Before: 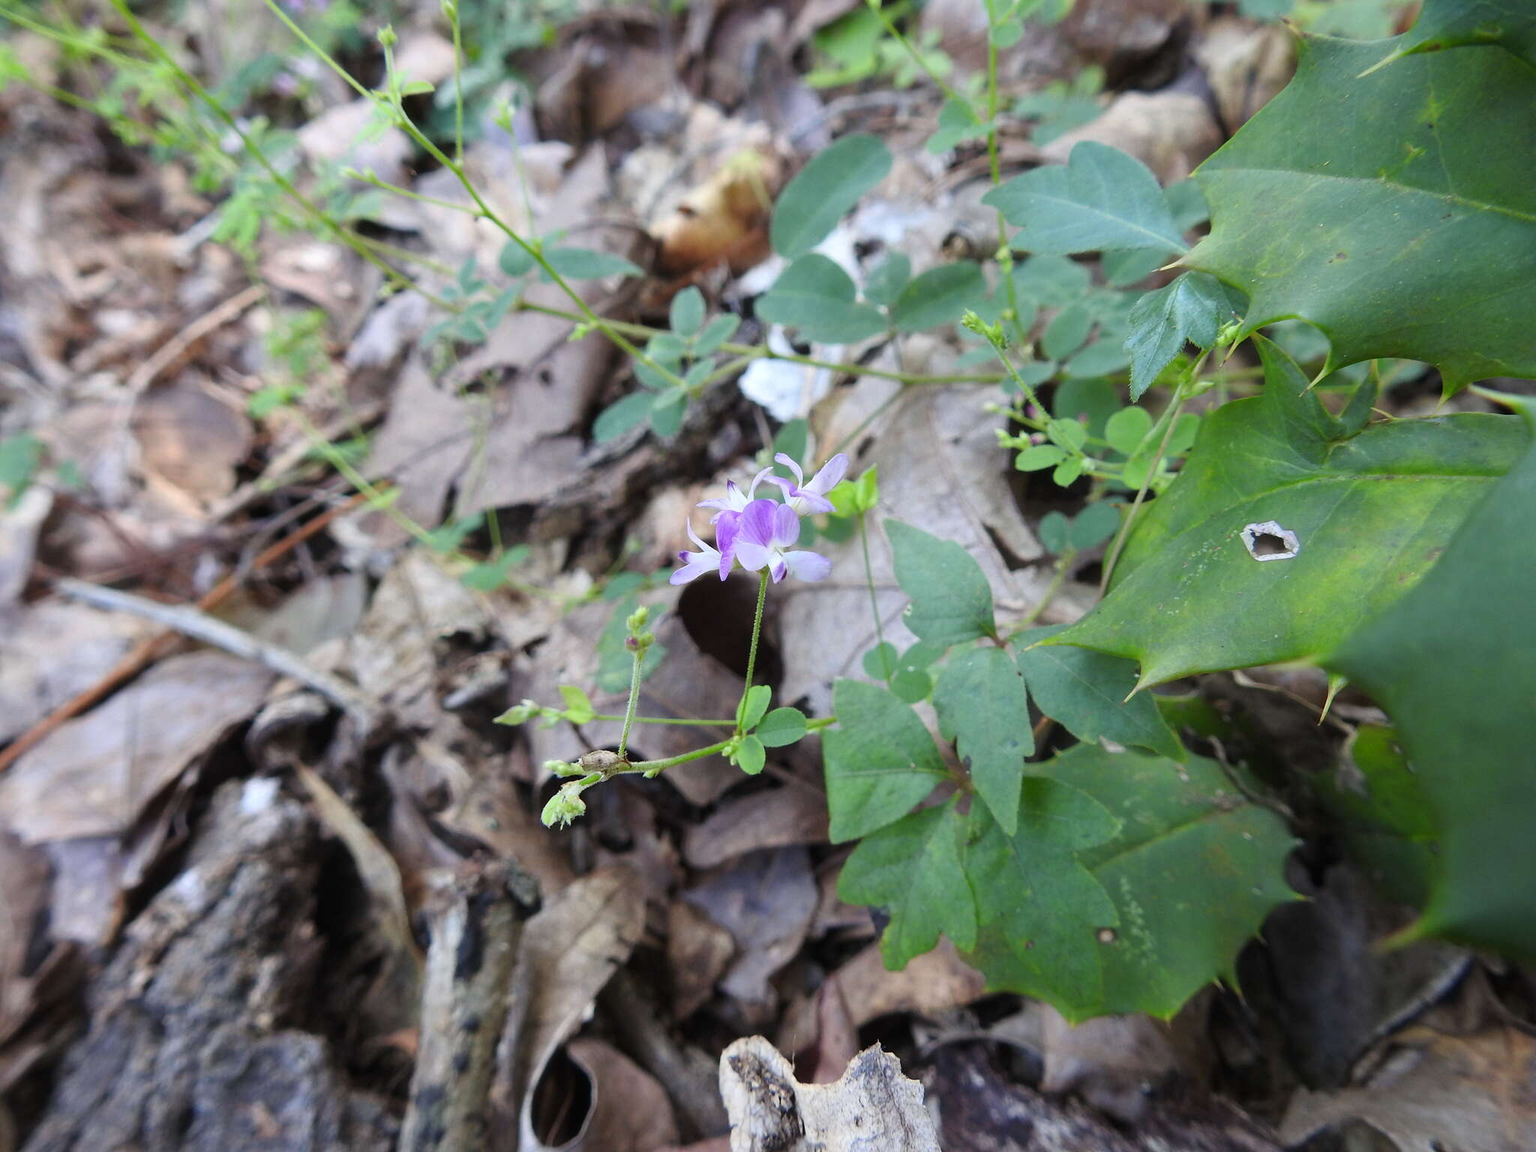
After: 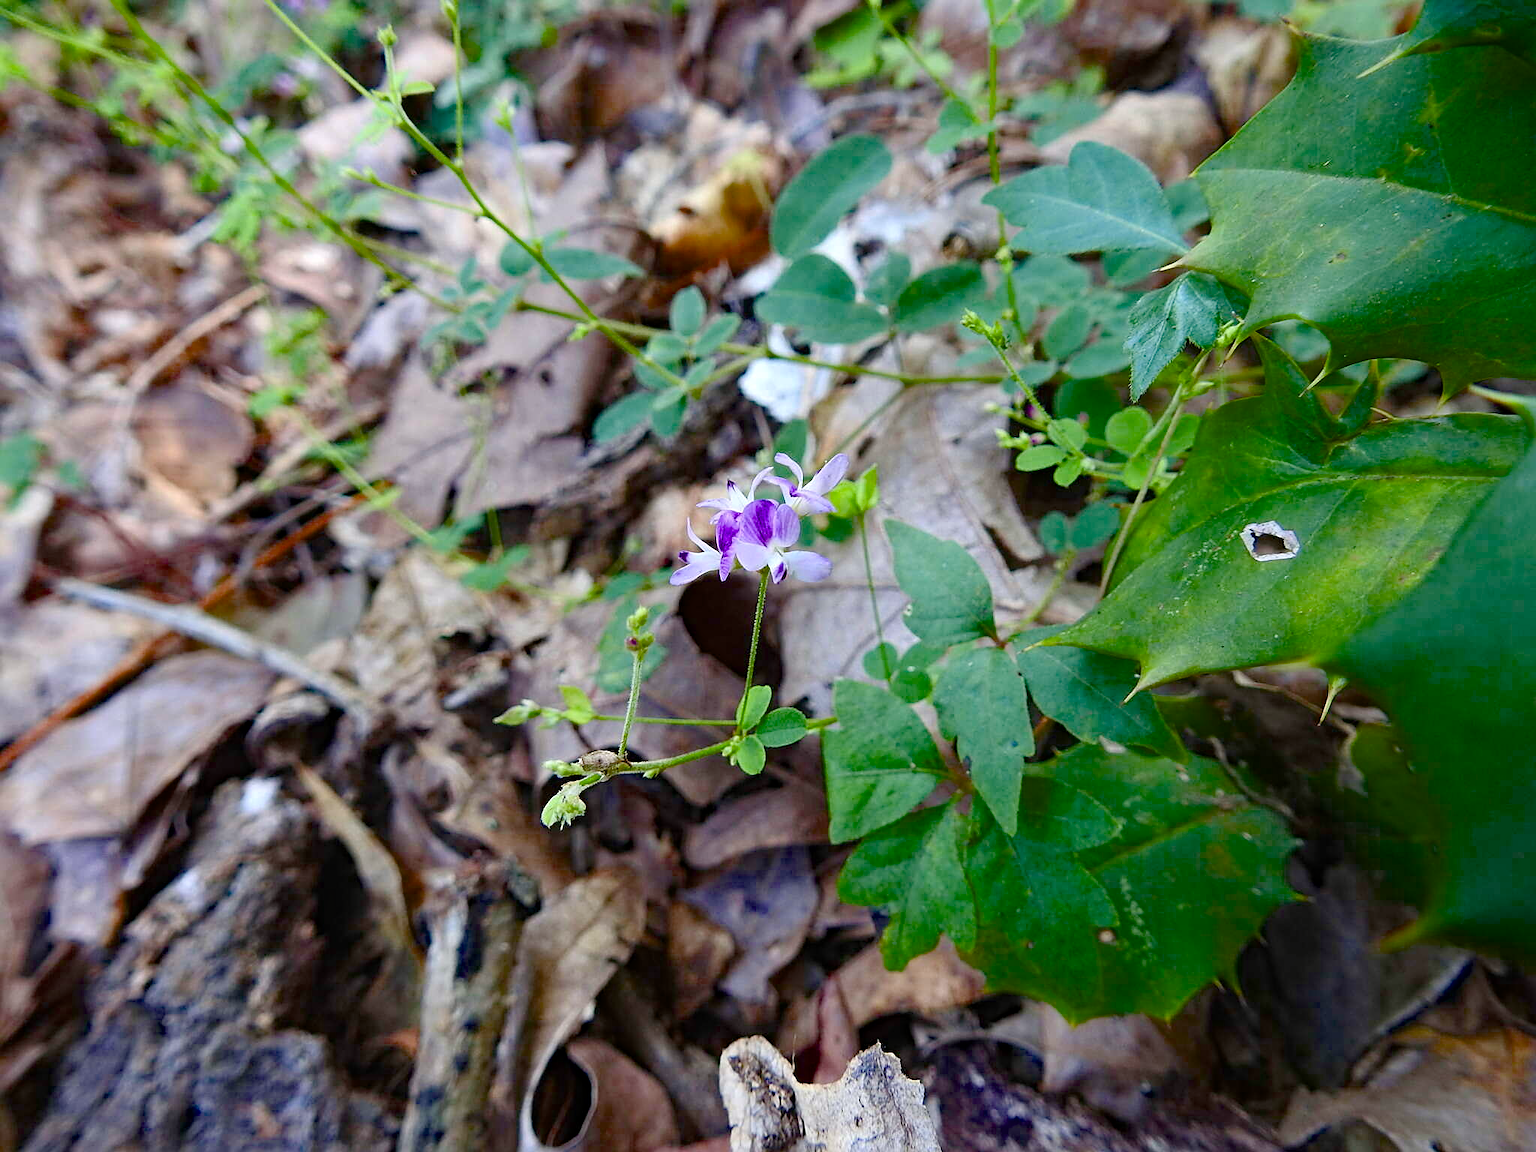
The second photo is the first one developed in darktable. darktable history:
sharpen: on, module defaults
color balance rgb: perceptual saturation grading › global saturation 20%, perceptual saturation grading › highlights -25.801%, perceptual saturation grading › shadows 49.968%, global vibrance 16.081%, saturation formula JzAzBz (2021)
haze removal: compatibility mode true, adaptive false
